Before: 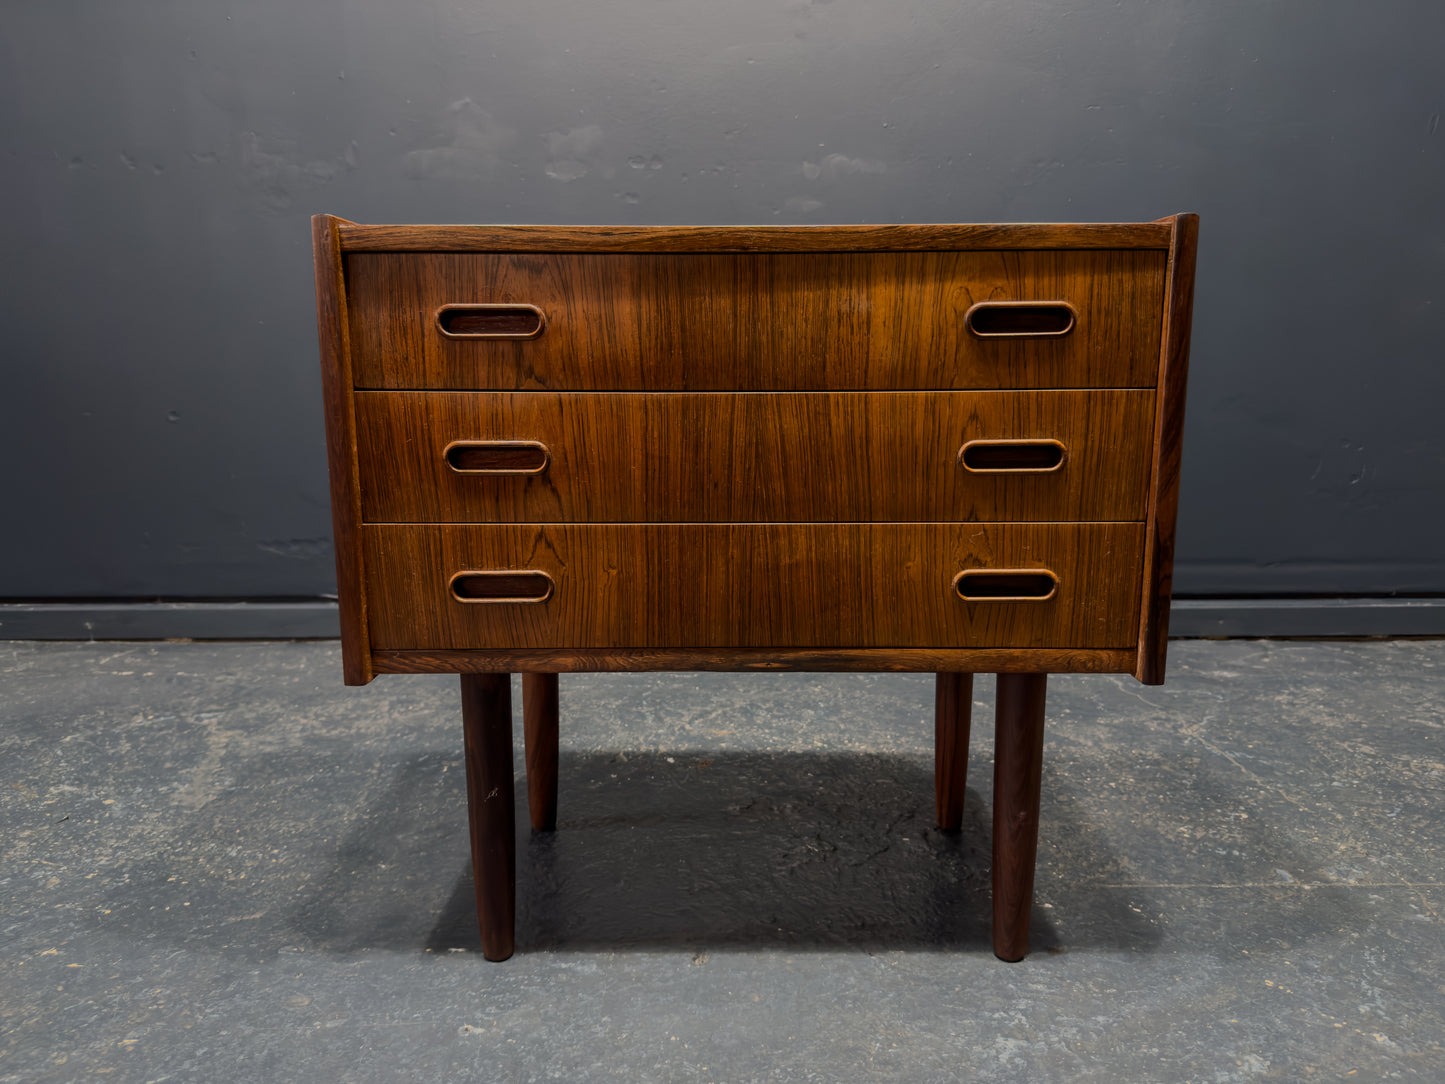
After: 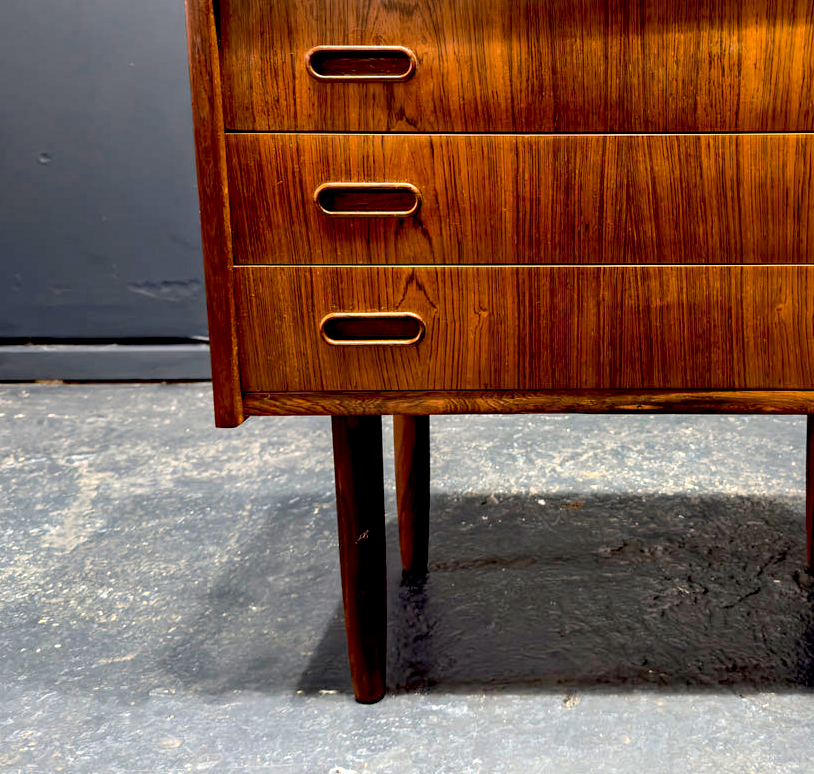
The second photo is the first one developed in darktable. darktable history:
exposure: black level correction 0.009, exposure 1.425 EV, compensate highlight preservation false
crop: left 8.966%, top 23.852%, right 34.699%, bottom 4.703%
haze removal: compatibility mode true, adaptive false
